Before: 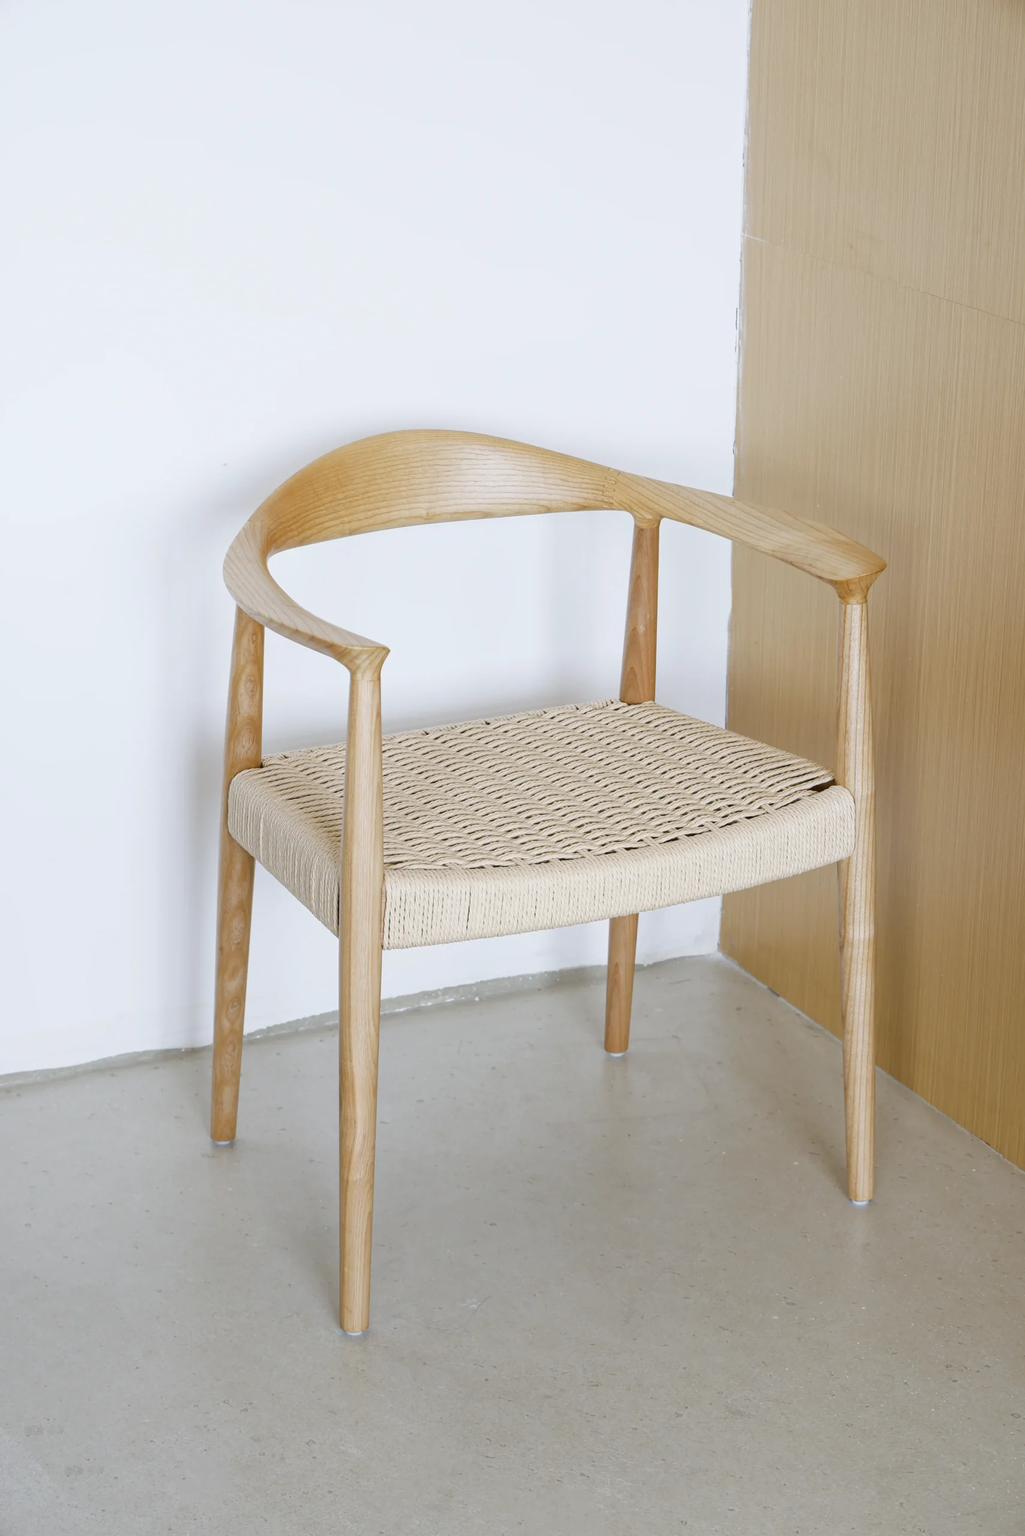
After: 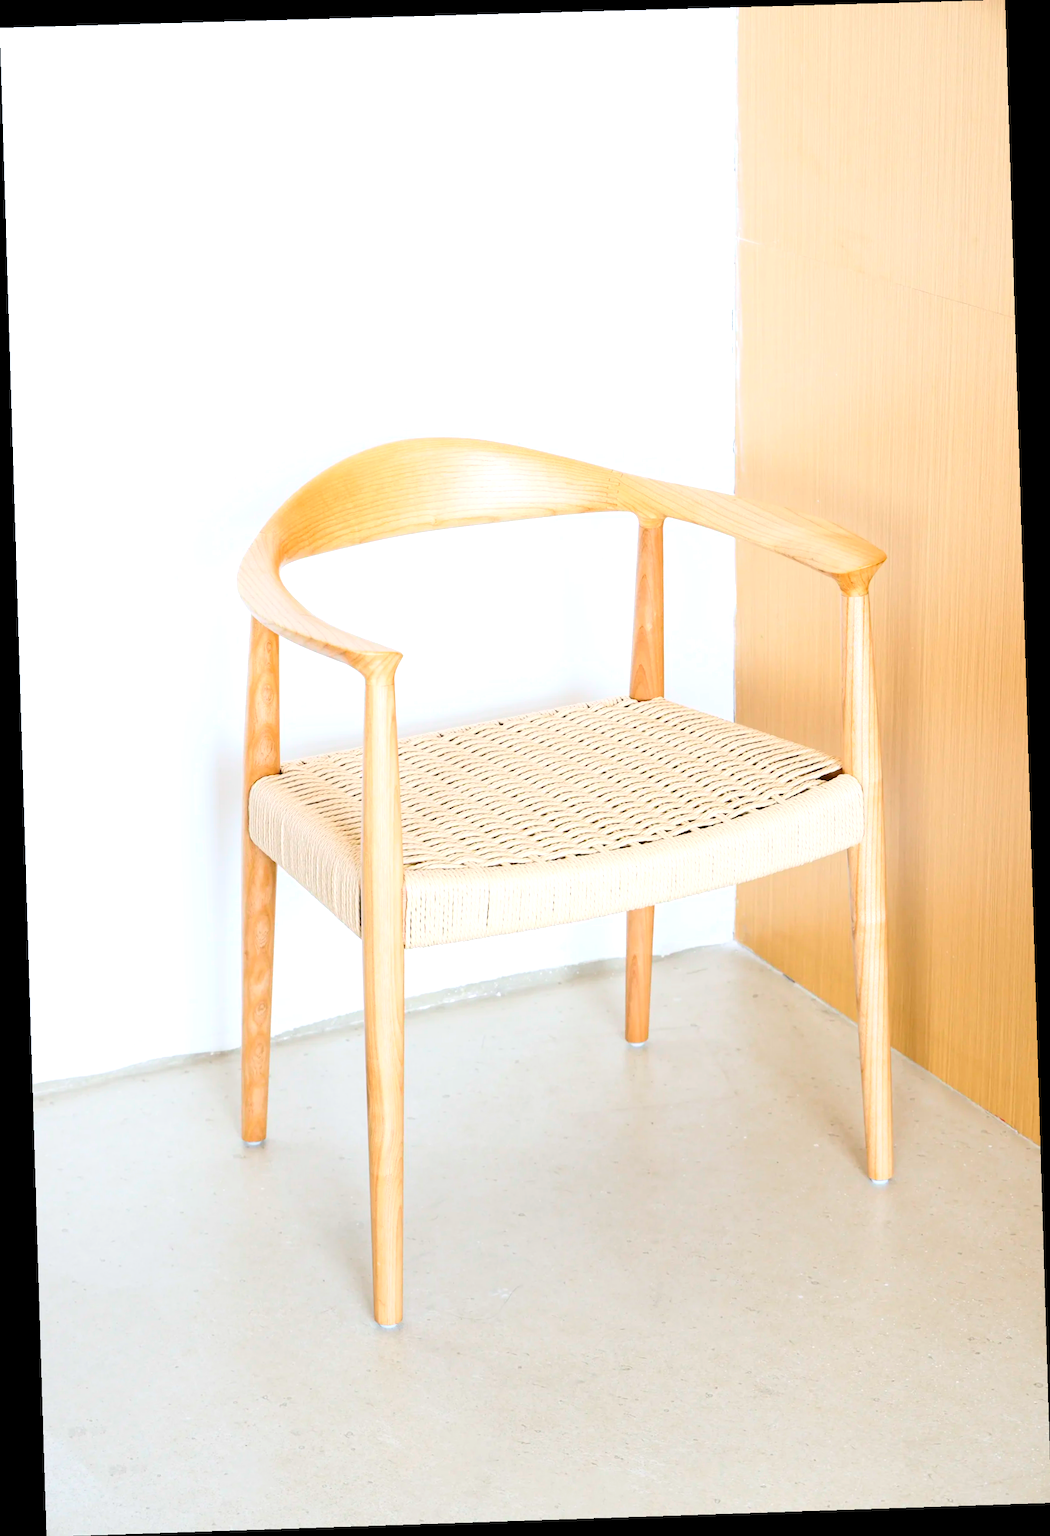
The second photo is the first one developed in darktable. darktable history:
rotate and perspective: rotation -1.77°, lens shift (horizontal) 0.004, automatic cropping off
contrast brightness saturation: contrast 0.2, brightness 0.16, saturation 0.22
exposure: exposure 0.657 EV, compensate highlight preservation false
